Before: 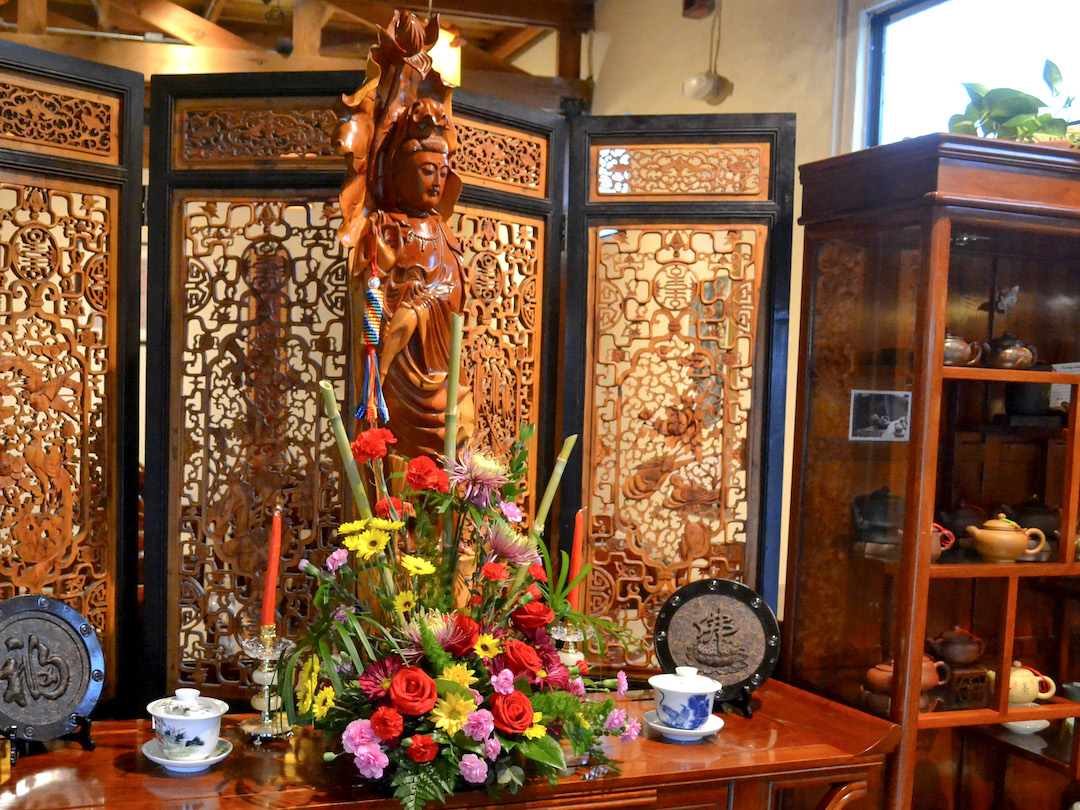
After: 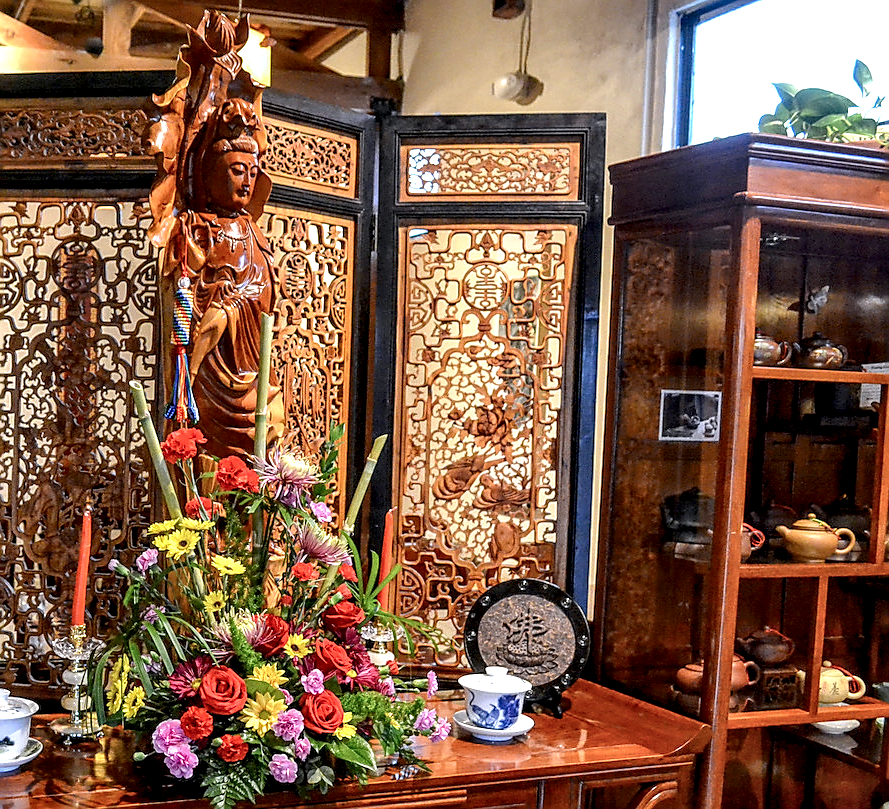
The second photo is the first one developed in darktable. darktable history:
color calibration: illuminant as shot in camera, x 0.358, y 0.373, temperature 4628.91 K
crop: left 17.624%, bottom 0.04%
local contrast: highlights 18%, detail 185%
sharpen: radius 1.398, amount 1.267, threshold 0.765
